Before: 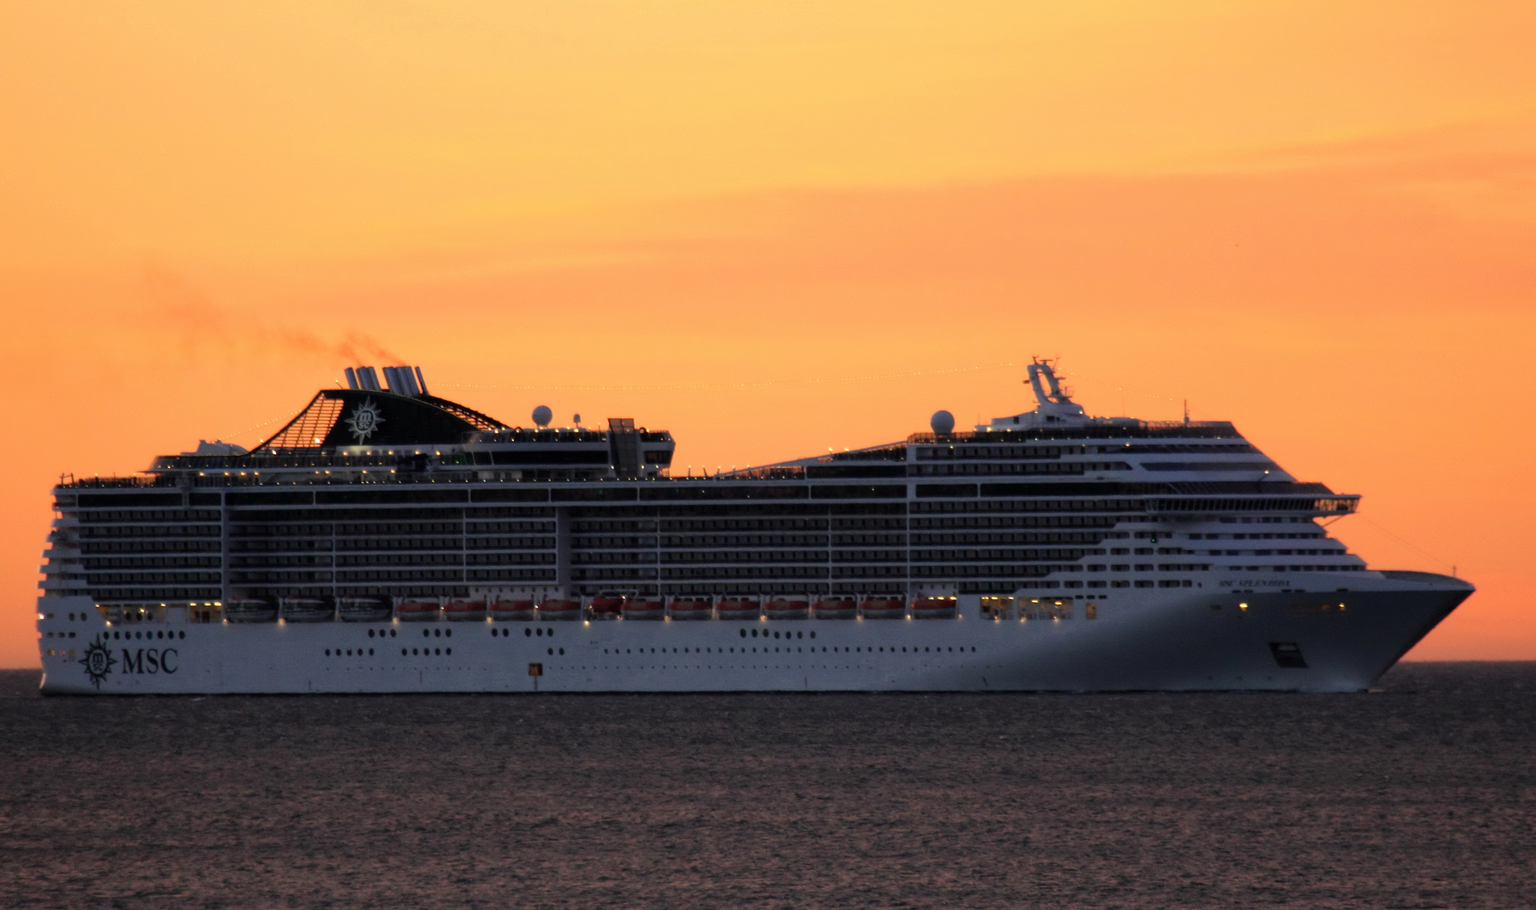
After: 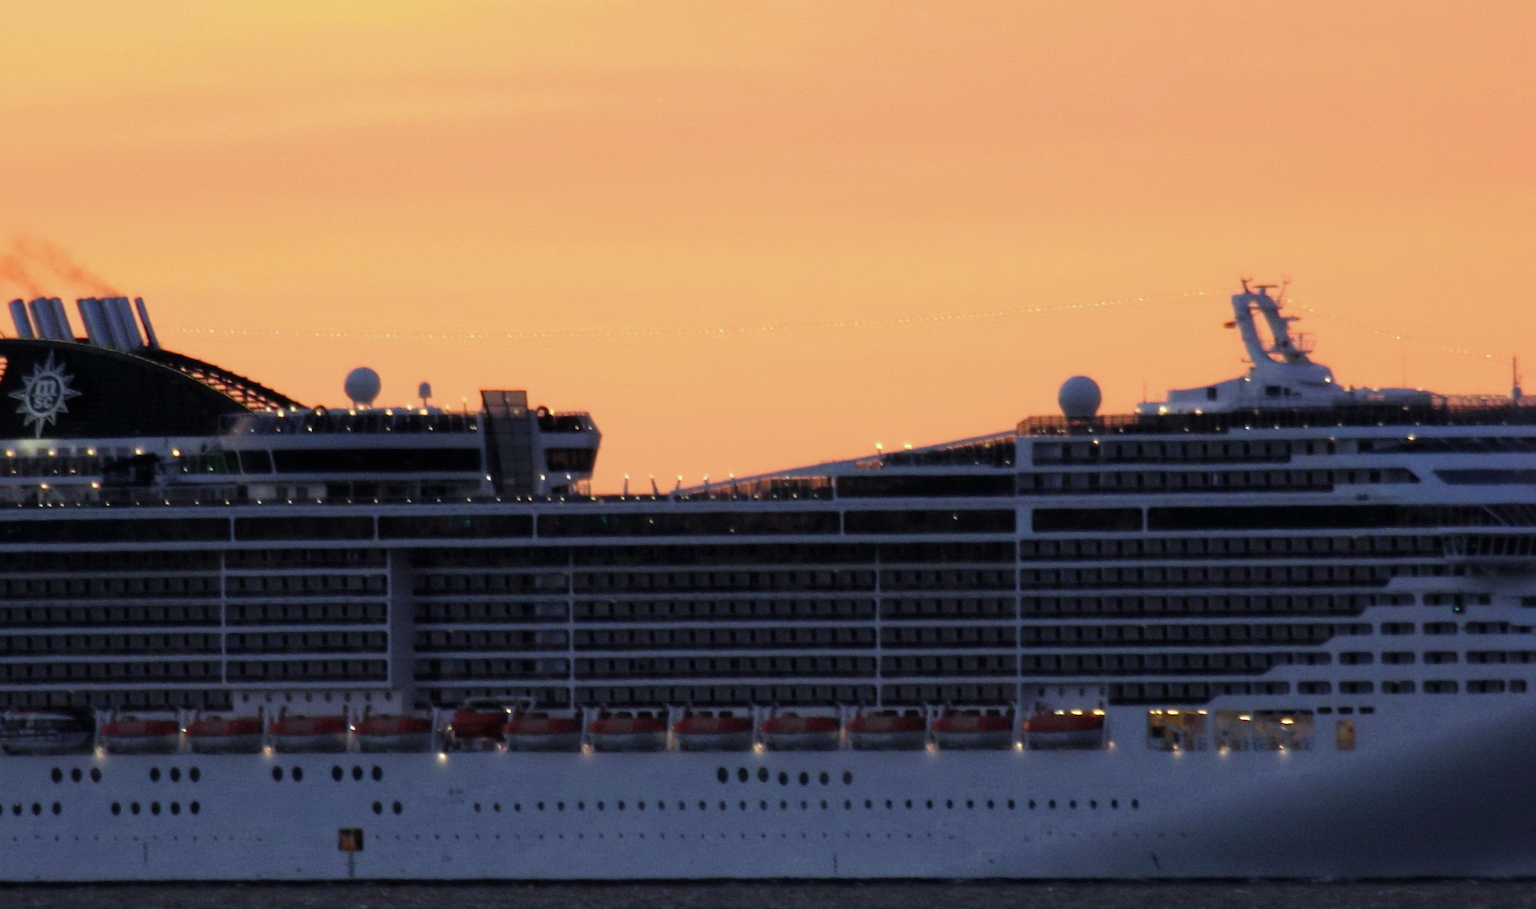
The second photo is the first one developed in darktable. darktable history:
white balance: red 0.948, green 1.02, blue 1.176
crop and rotate: left 22.13%, top 22.054%, right 22.026%, bottom 22.102%
contrast brightness saturation: saturation -0.04
